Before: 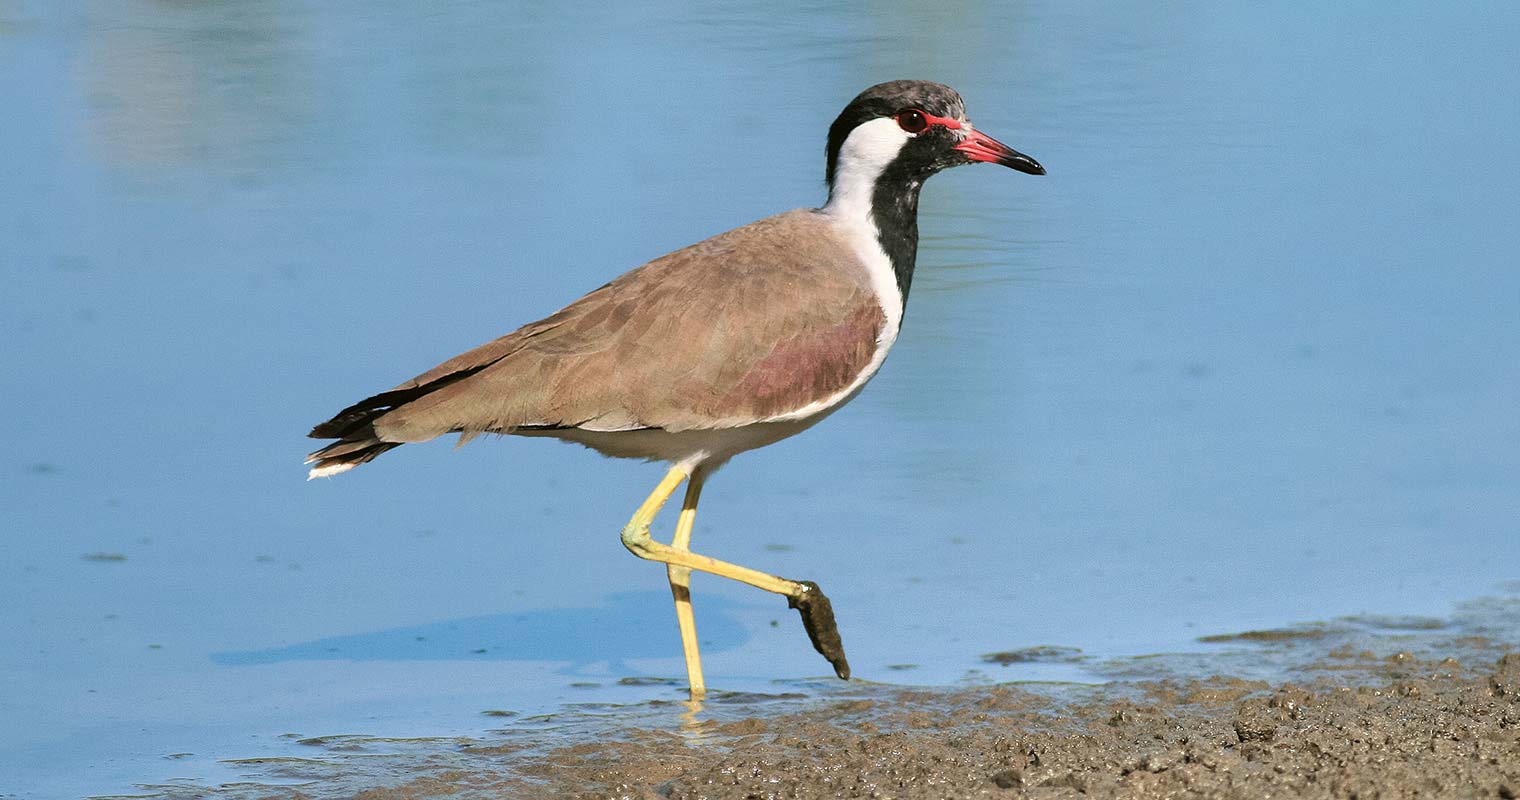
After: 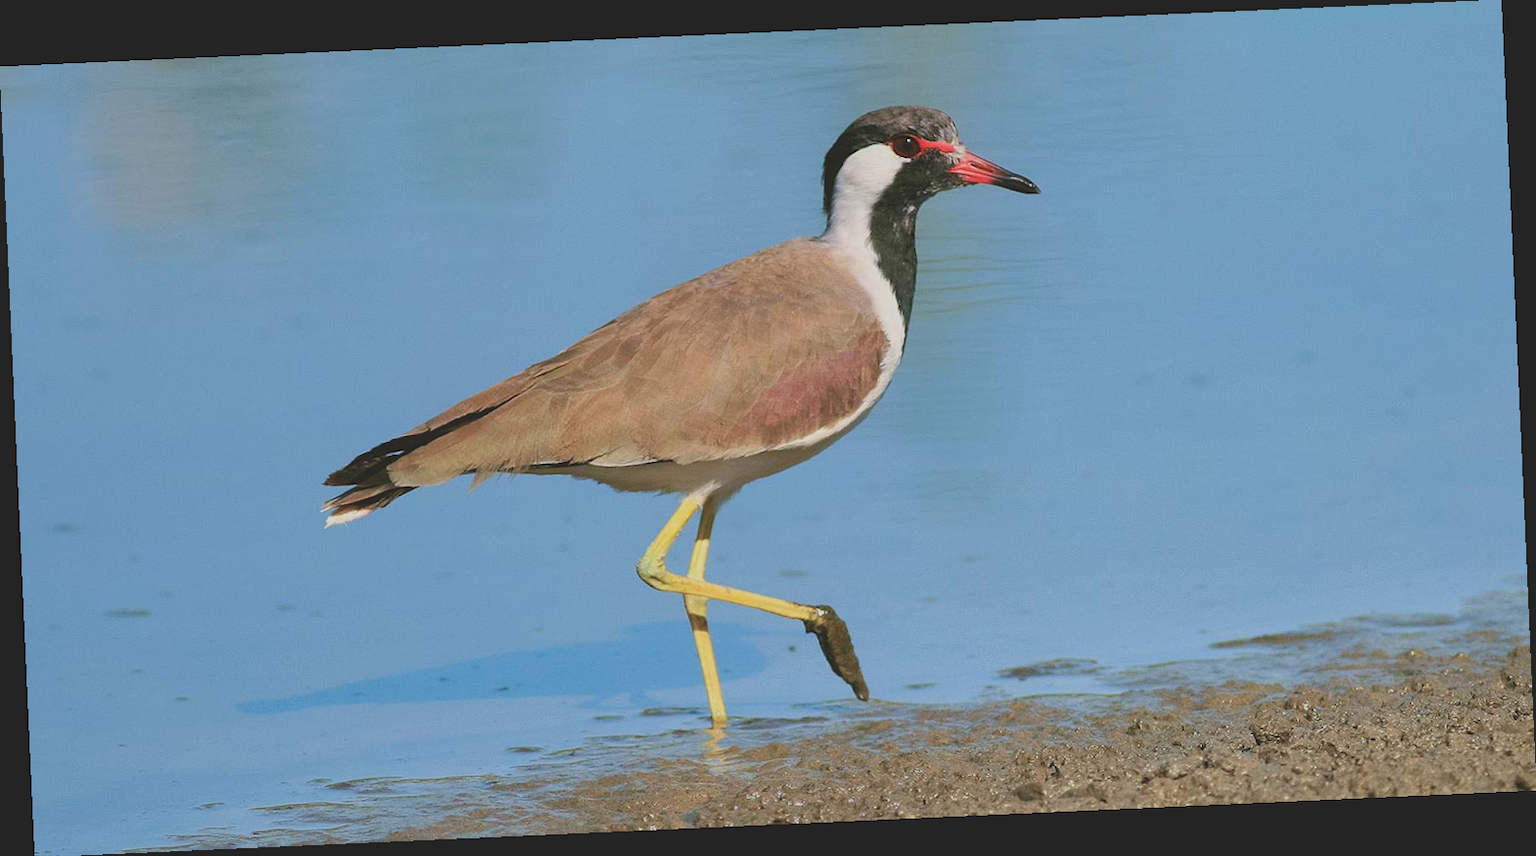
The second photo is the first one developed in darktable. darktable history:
rotate and perspective: rotation -2.56°, automatic cropping off
contrast brightness saturation: contrast -0.28
